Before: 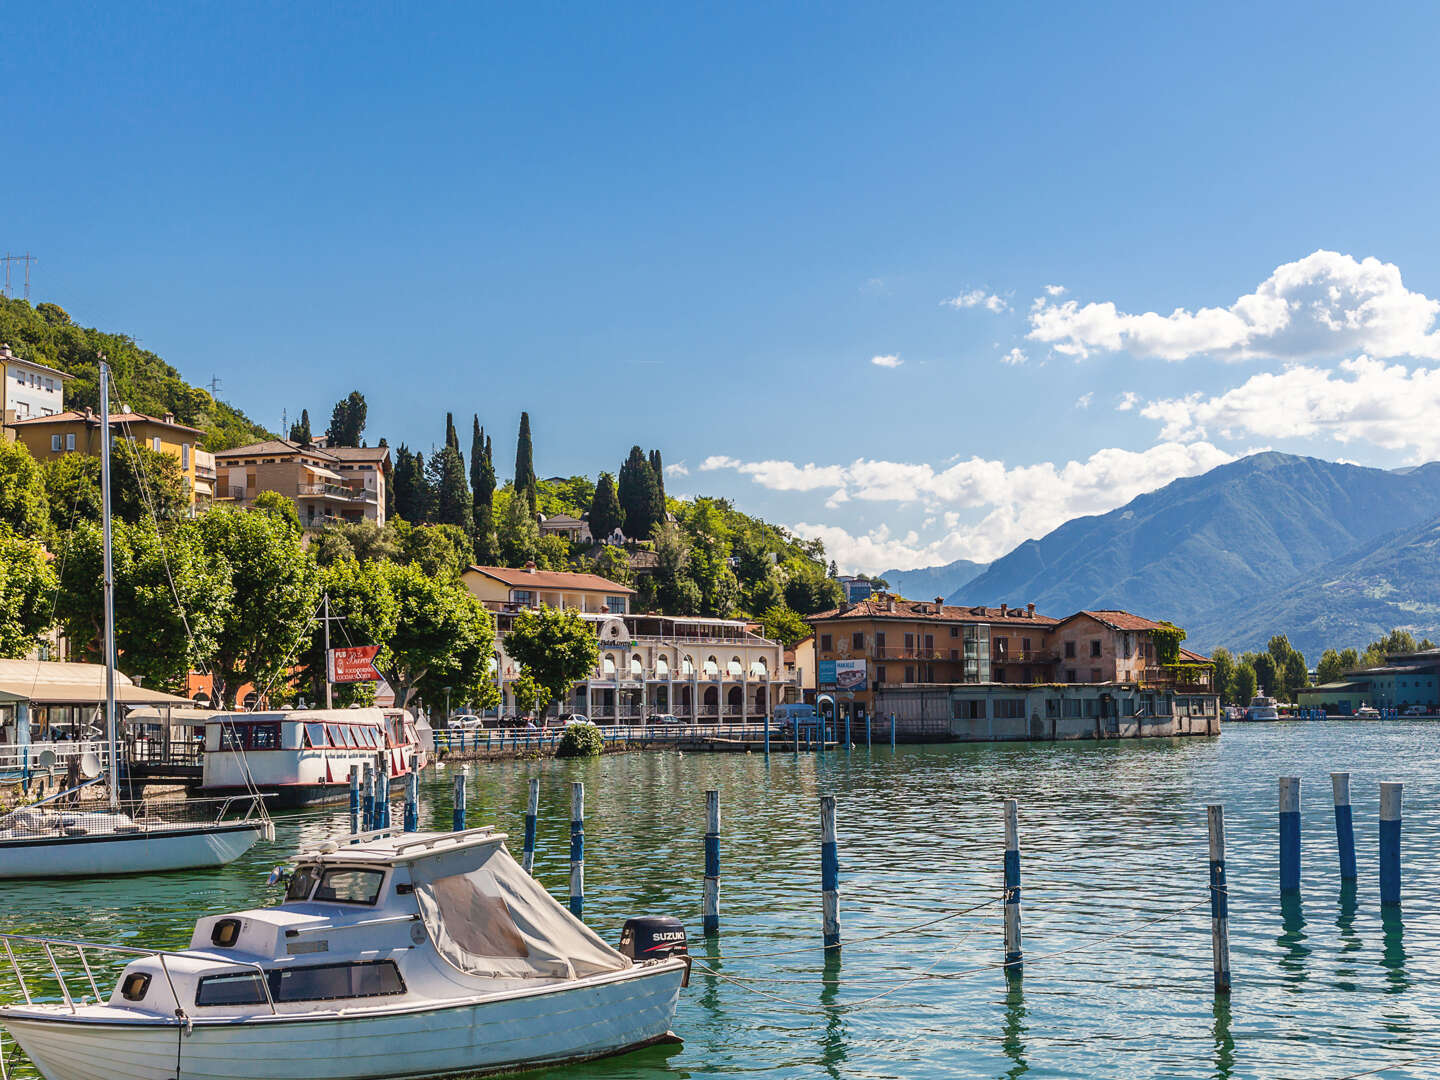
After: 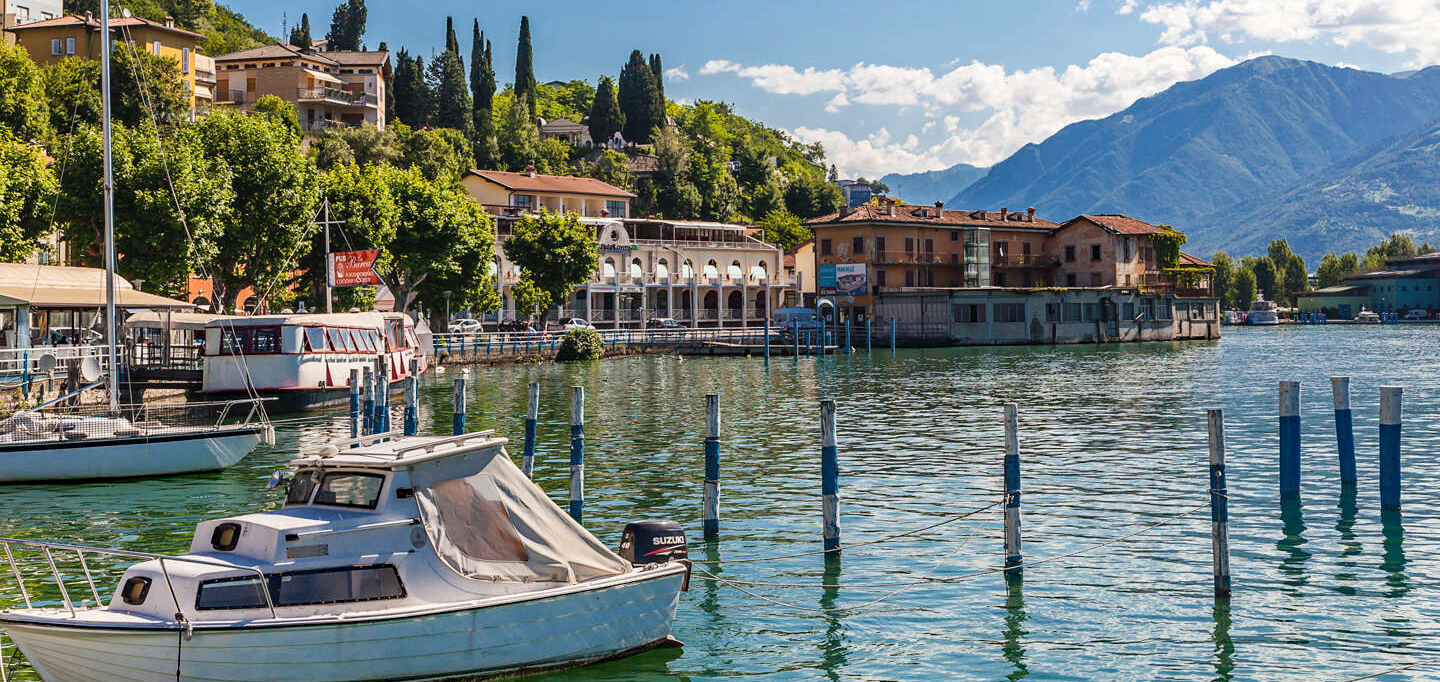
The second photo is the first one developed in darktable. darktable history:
crop and rotate: top 36.828%
haze removal: compatibility mode true, adaptive false
